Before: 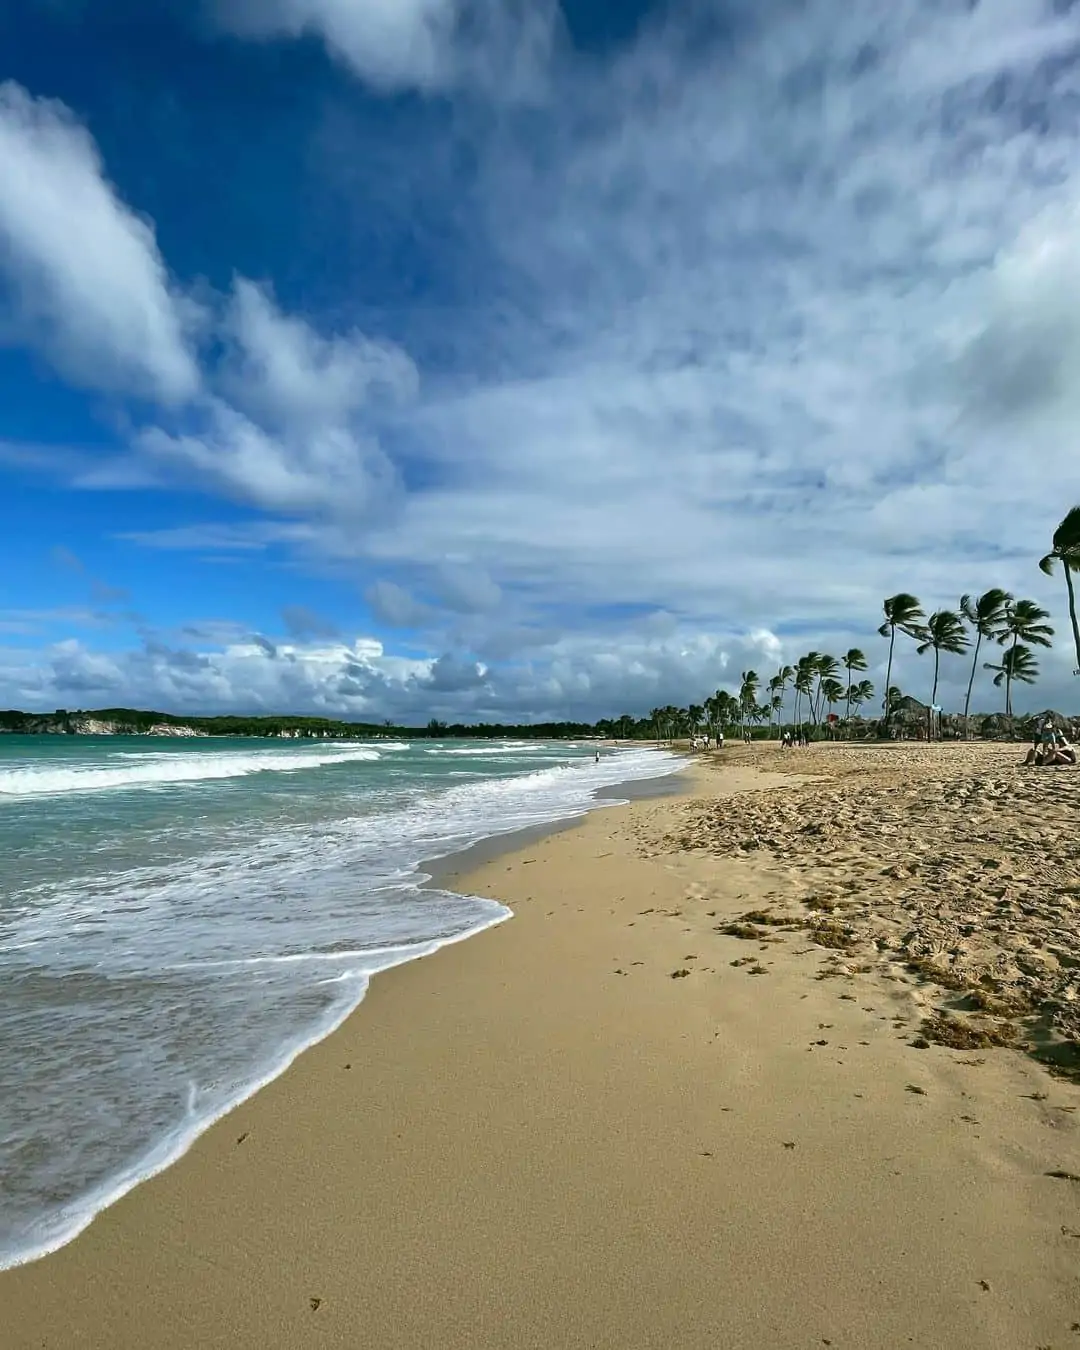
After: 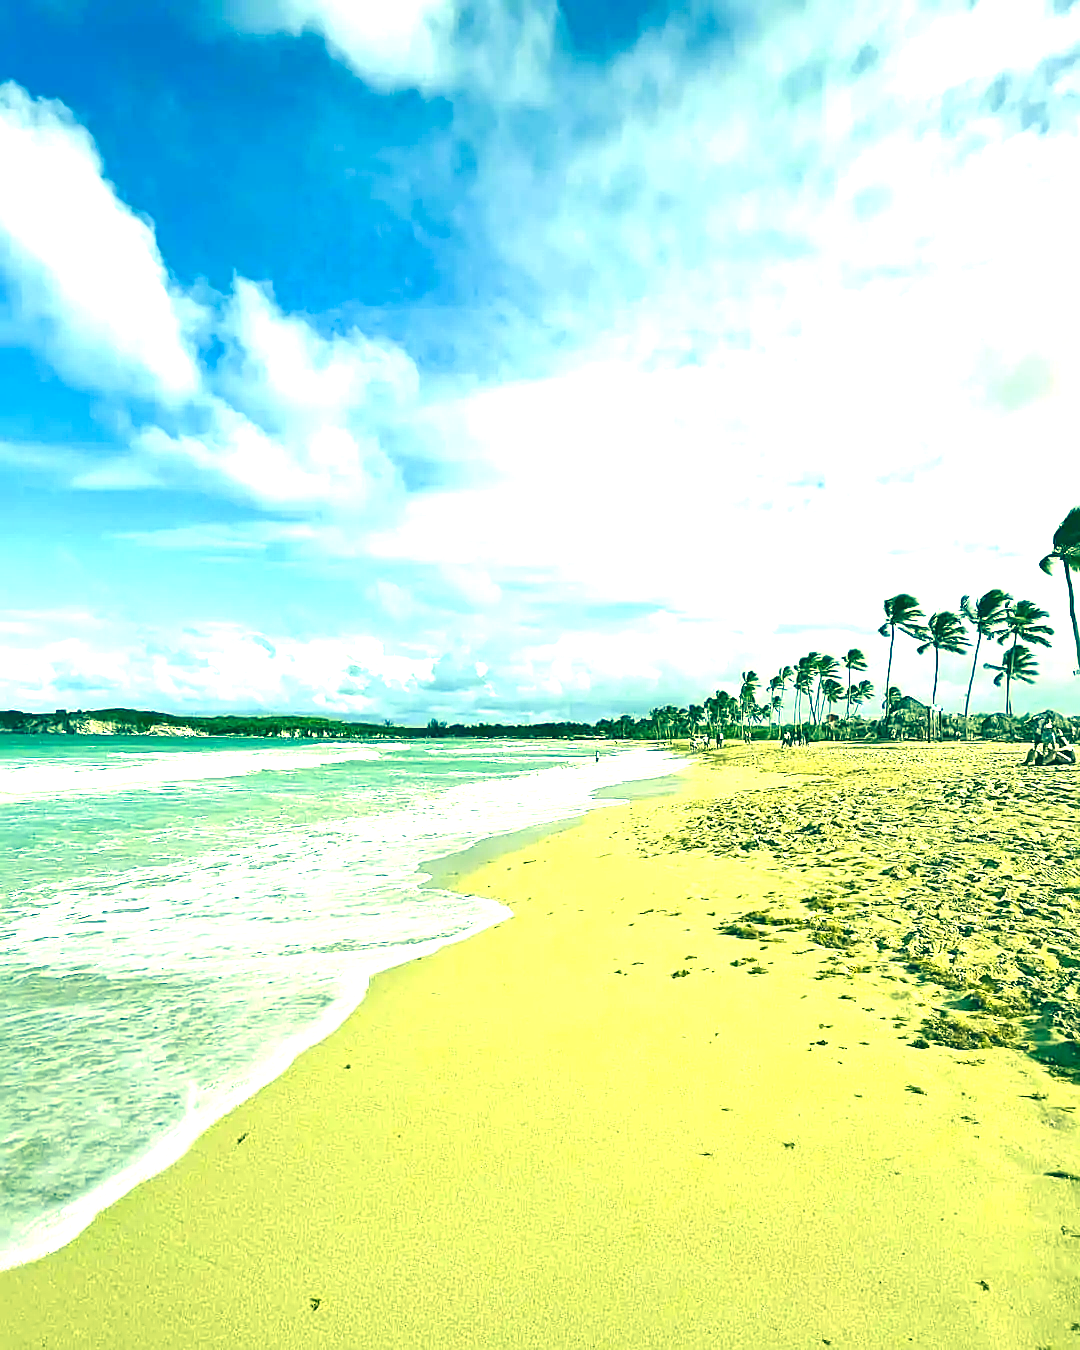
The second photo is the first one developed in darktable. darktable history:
contrast brightness saturation: contrast -0.1, saturation -0.1
sharpen: on, module defaults
white balance: red 0.954, blue 1.079
color correction: highlights a* -15.58, highlights b* 40, shadows a* -40, shadows b* -26.18
exposure: exposure 2.207 EV, compensate highlight preservation false
